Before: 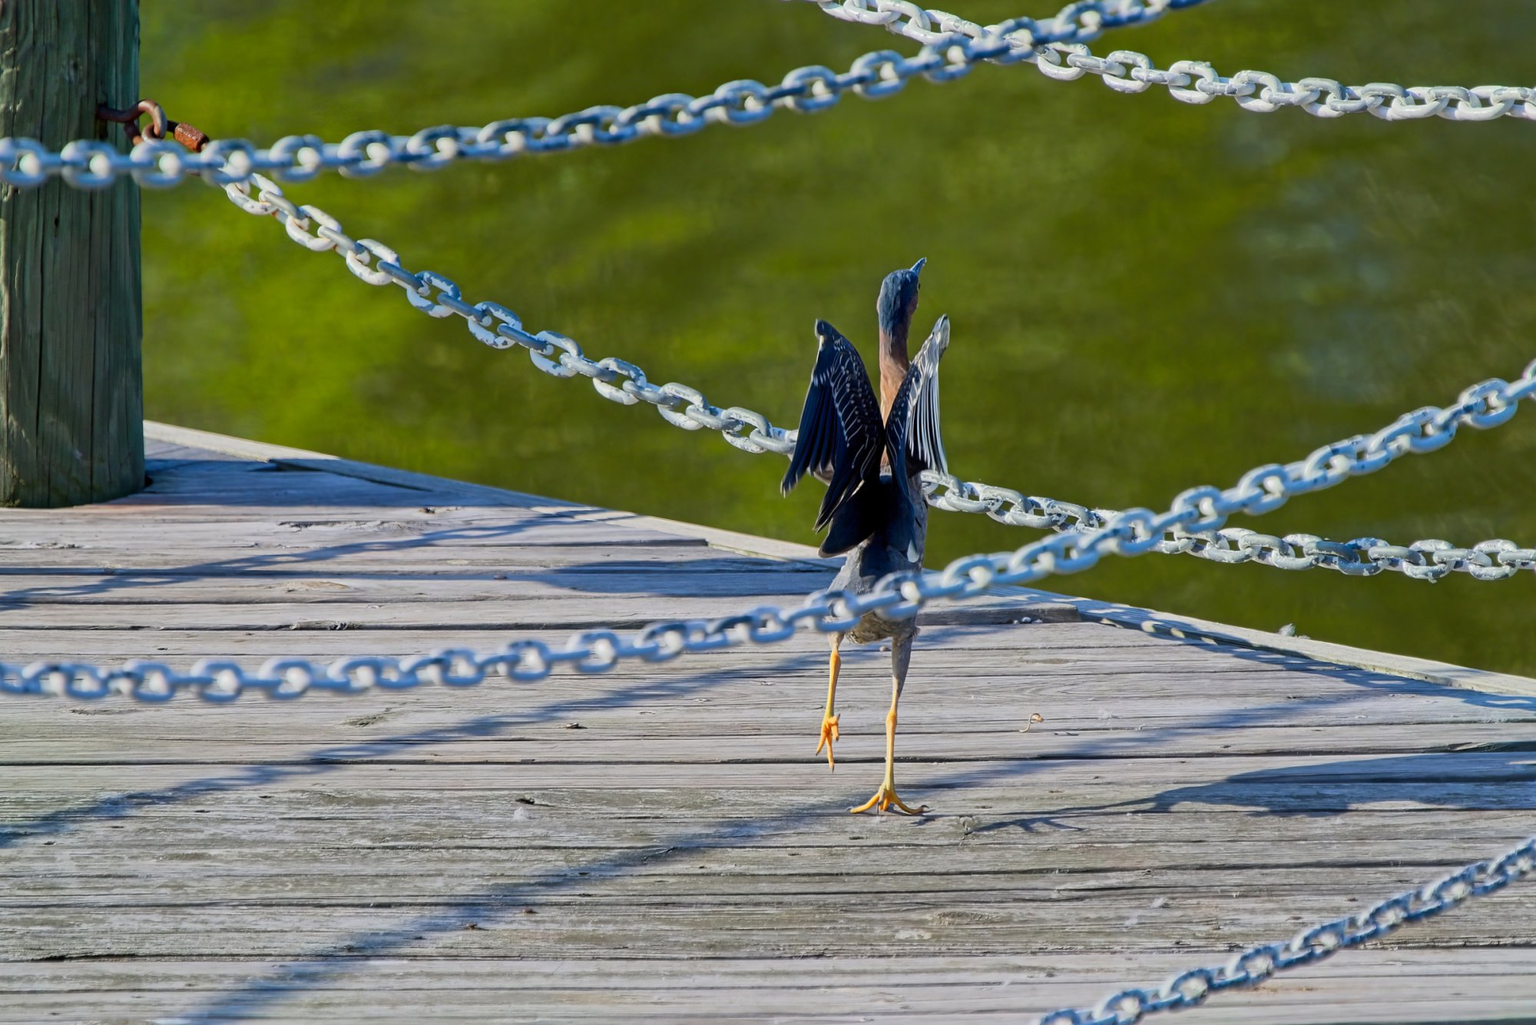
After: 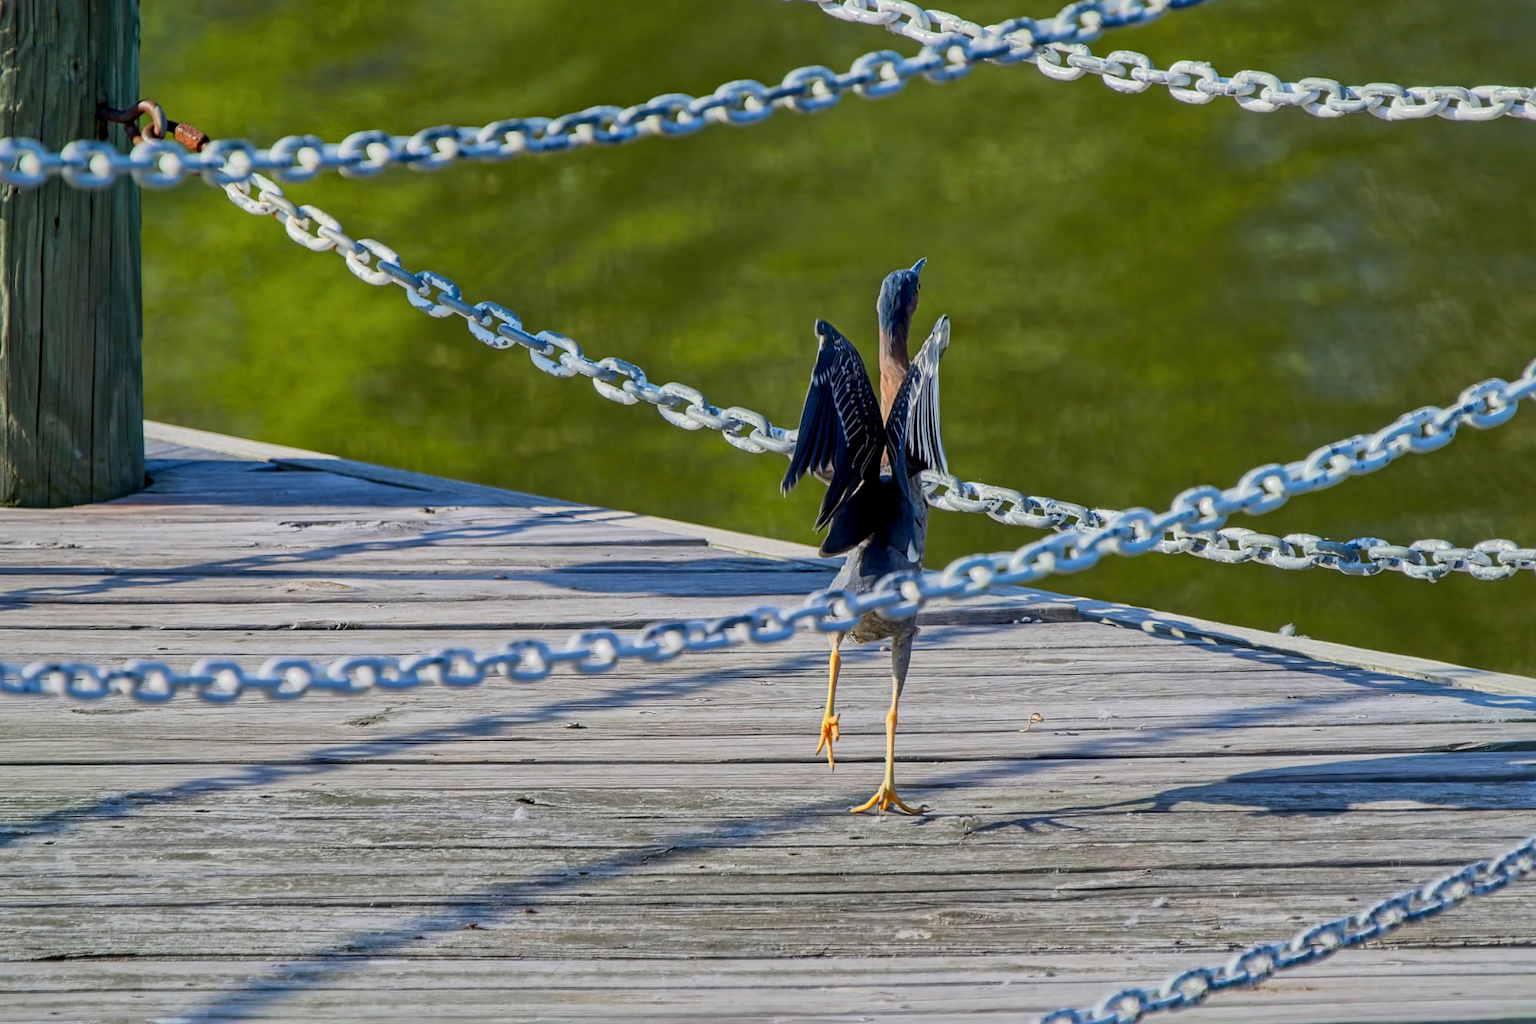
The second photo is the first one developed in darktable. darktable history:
shadows and highlights: shadows 29.91
local contrast: on, module defaults
